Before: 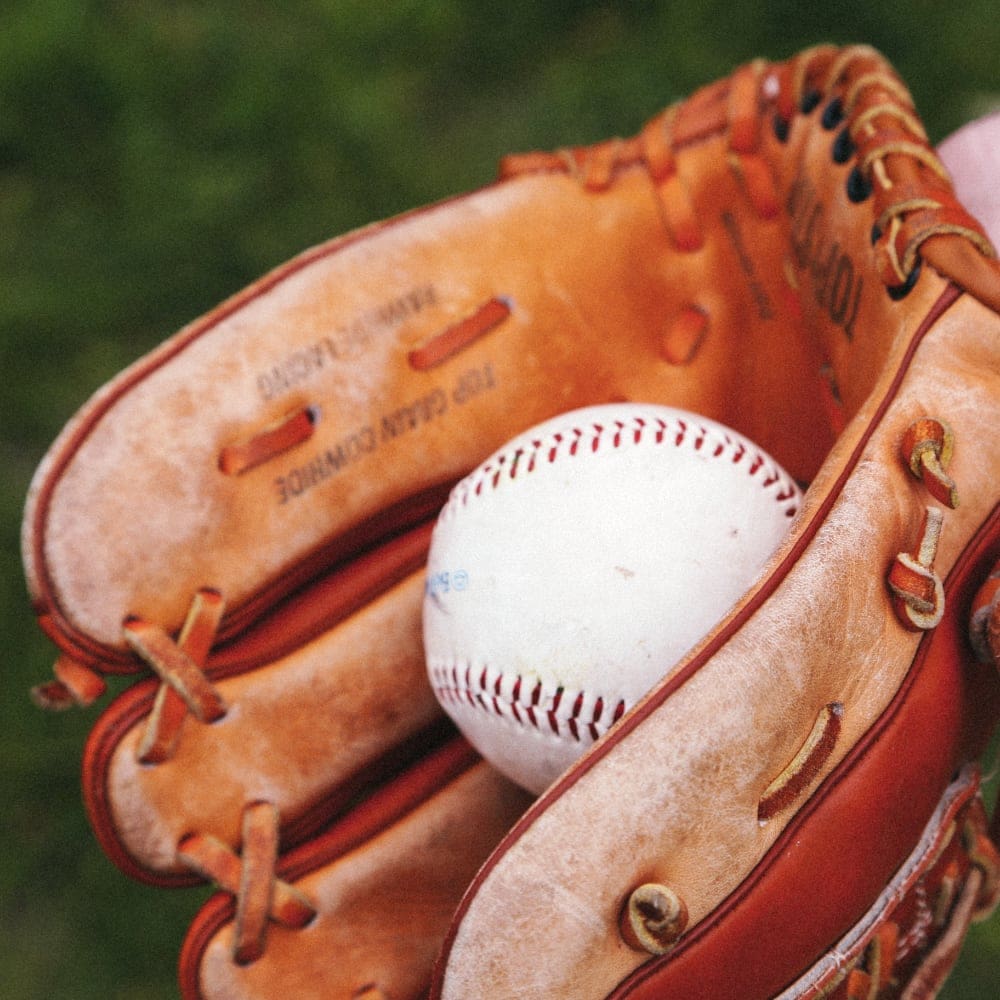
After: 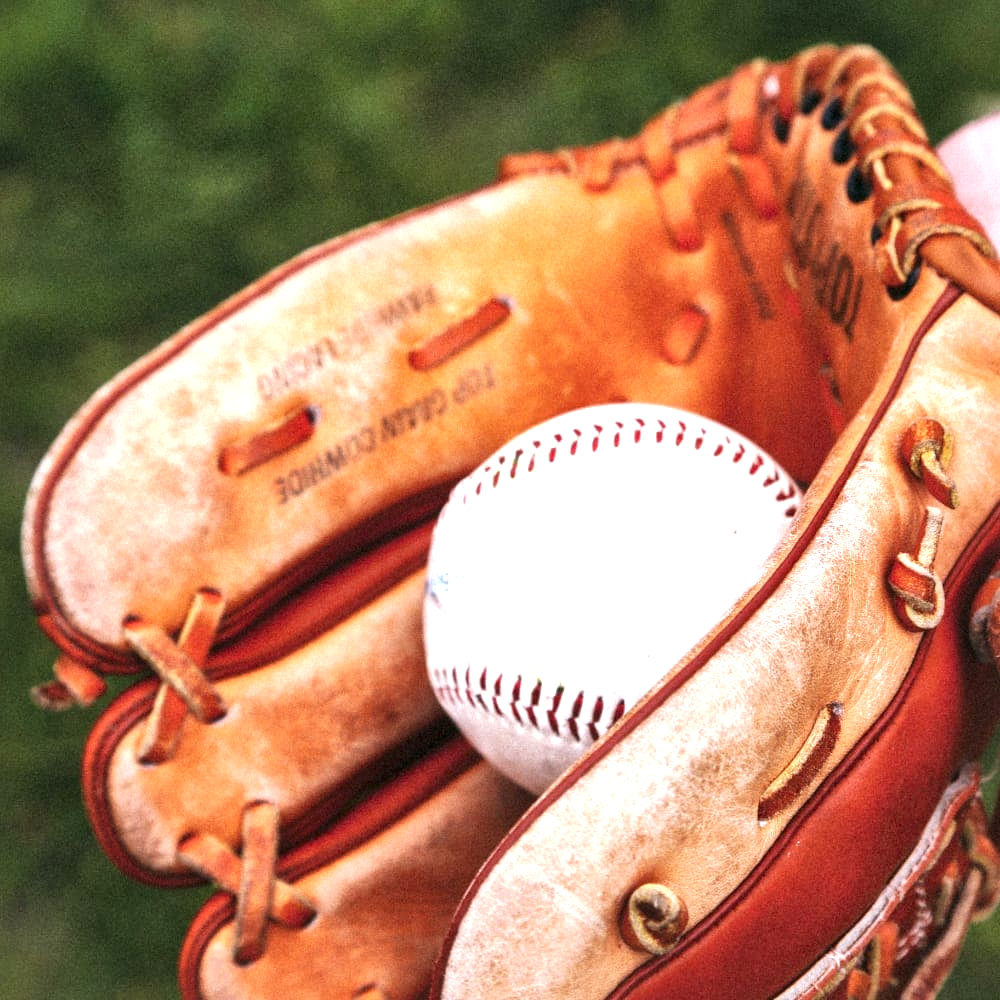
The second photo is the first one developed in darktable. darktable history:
exposure: exposure 0.785 EV, compensate highlight preservation false
local contrast: mode bilateral grid, contrast 25, coarseness 60, detail 151%, midtone range 0.2
